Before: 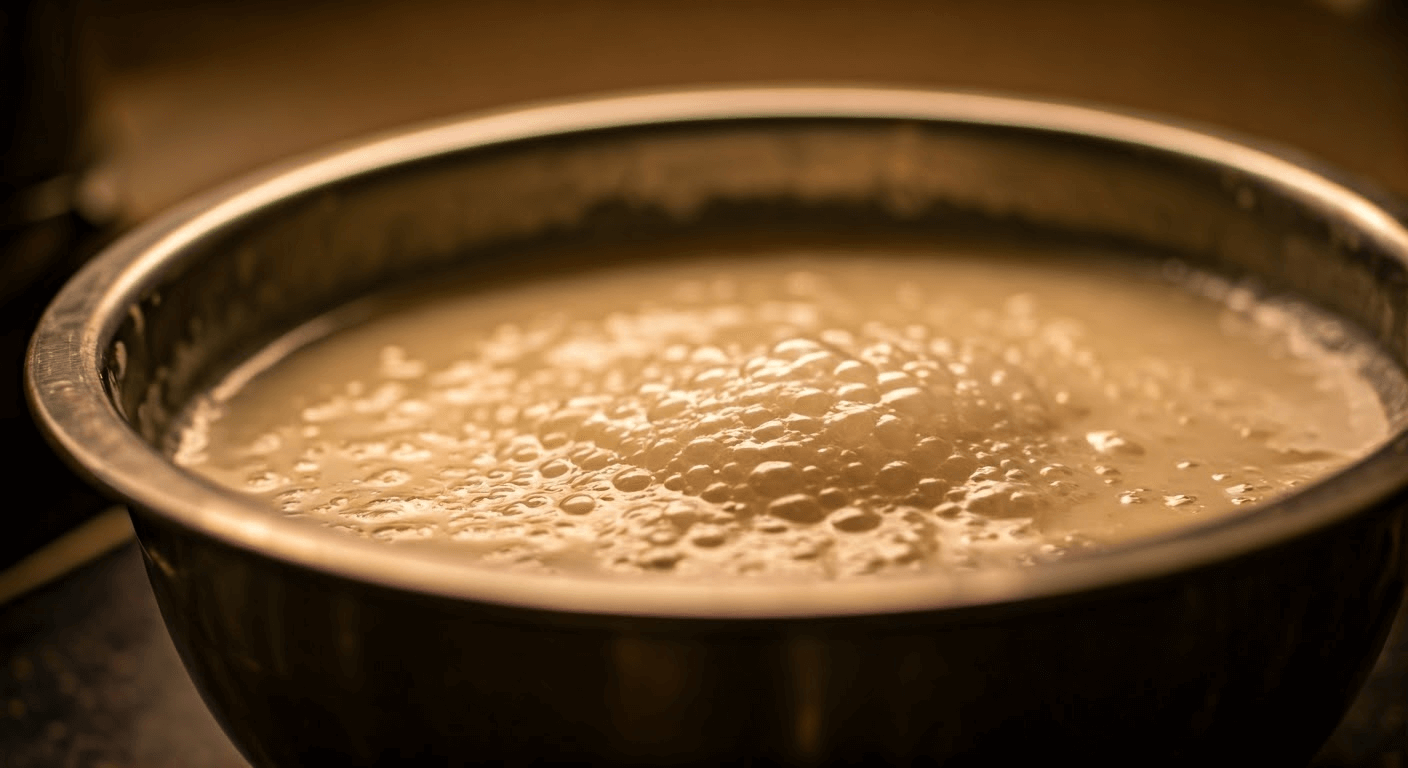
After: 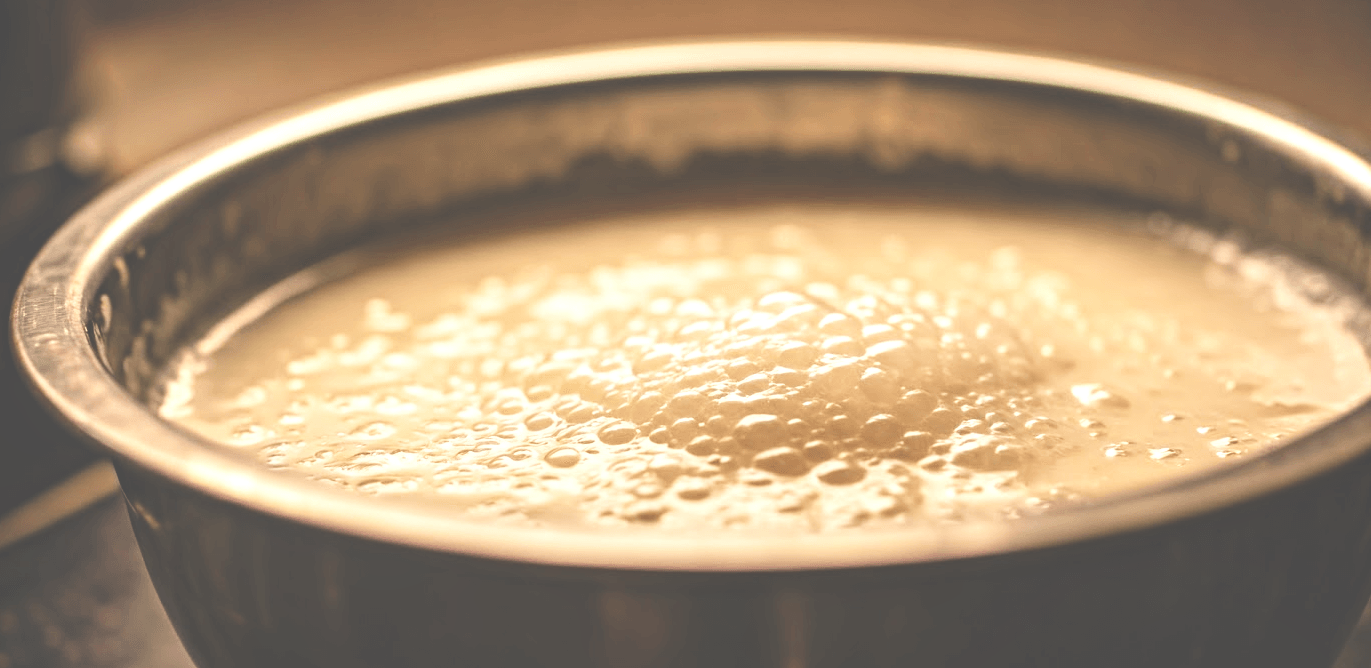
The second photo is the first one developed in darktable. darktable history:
crop: left 1.11%, top 6.133%, right 1.465%, bottom 6.771%
exposure: black level correction -0.041, exposure 0.059 EV, compensate highlight preservation false
base curve: curves: ch0 [(0, 0) (0.008, 0.007) (0.022, 0.029) (0.048, 0.089) (0.092, 0.197) (0.191, 0.399) (0.275, 0.534) (0.357, 0.65) (0.477, 0.78) (0.542, 0.833) (0.799, 0.973) (1, 1)], preserve colors none
local contrast: highlights 84%, shadows 78%
